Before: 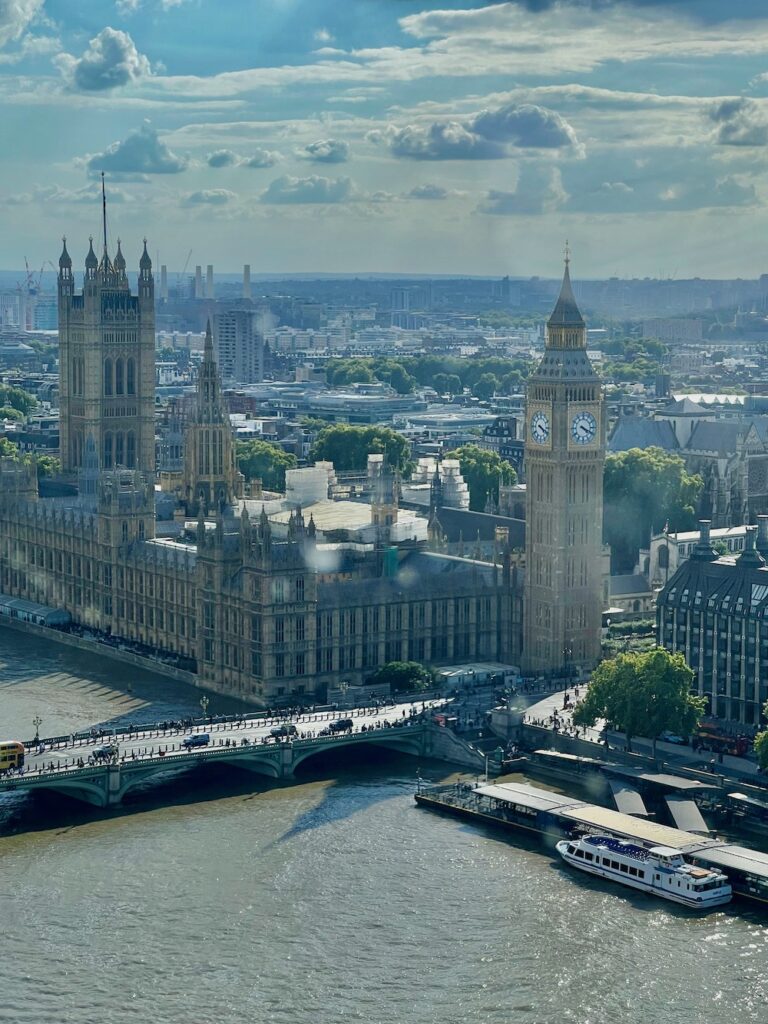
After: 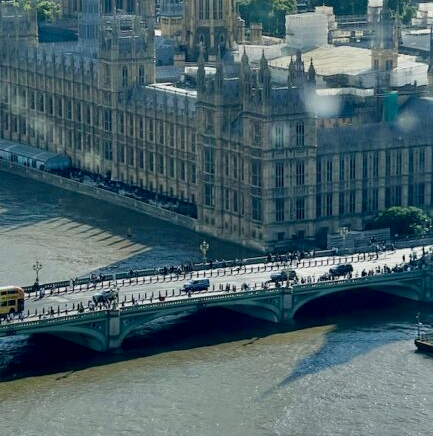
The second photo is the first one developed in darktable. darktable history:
crop: top 44.483%, right 43.593%, bottom 12.892%
shadows and highlights: soften with gaussian
